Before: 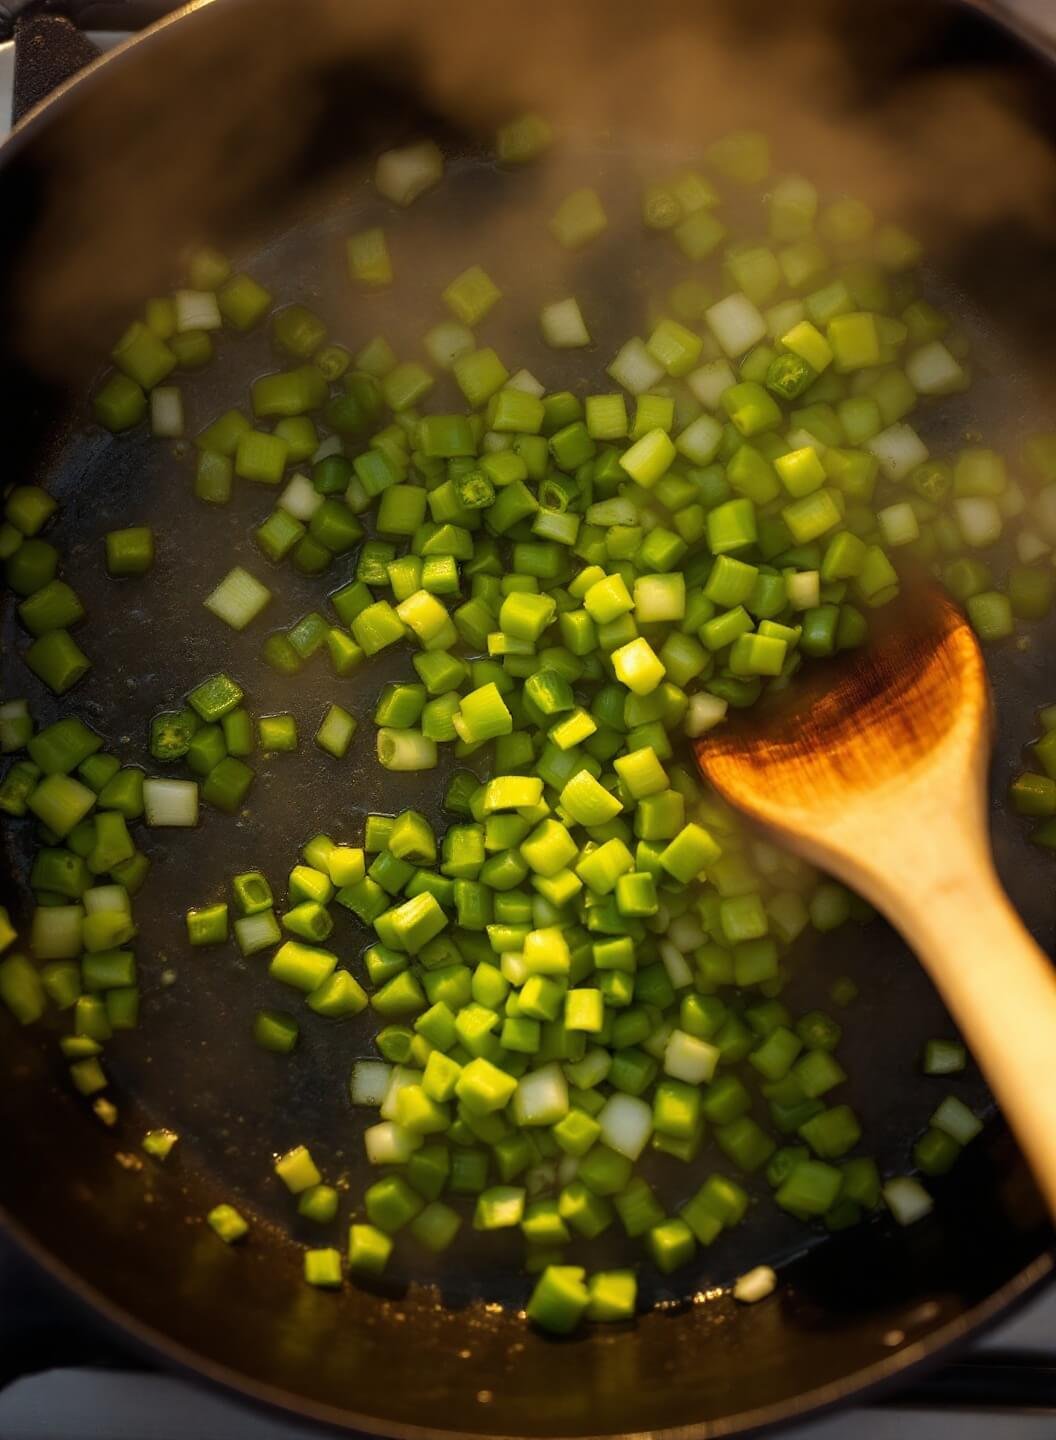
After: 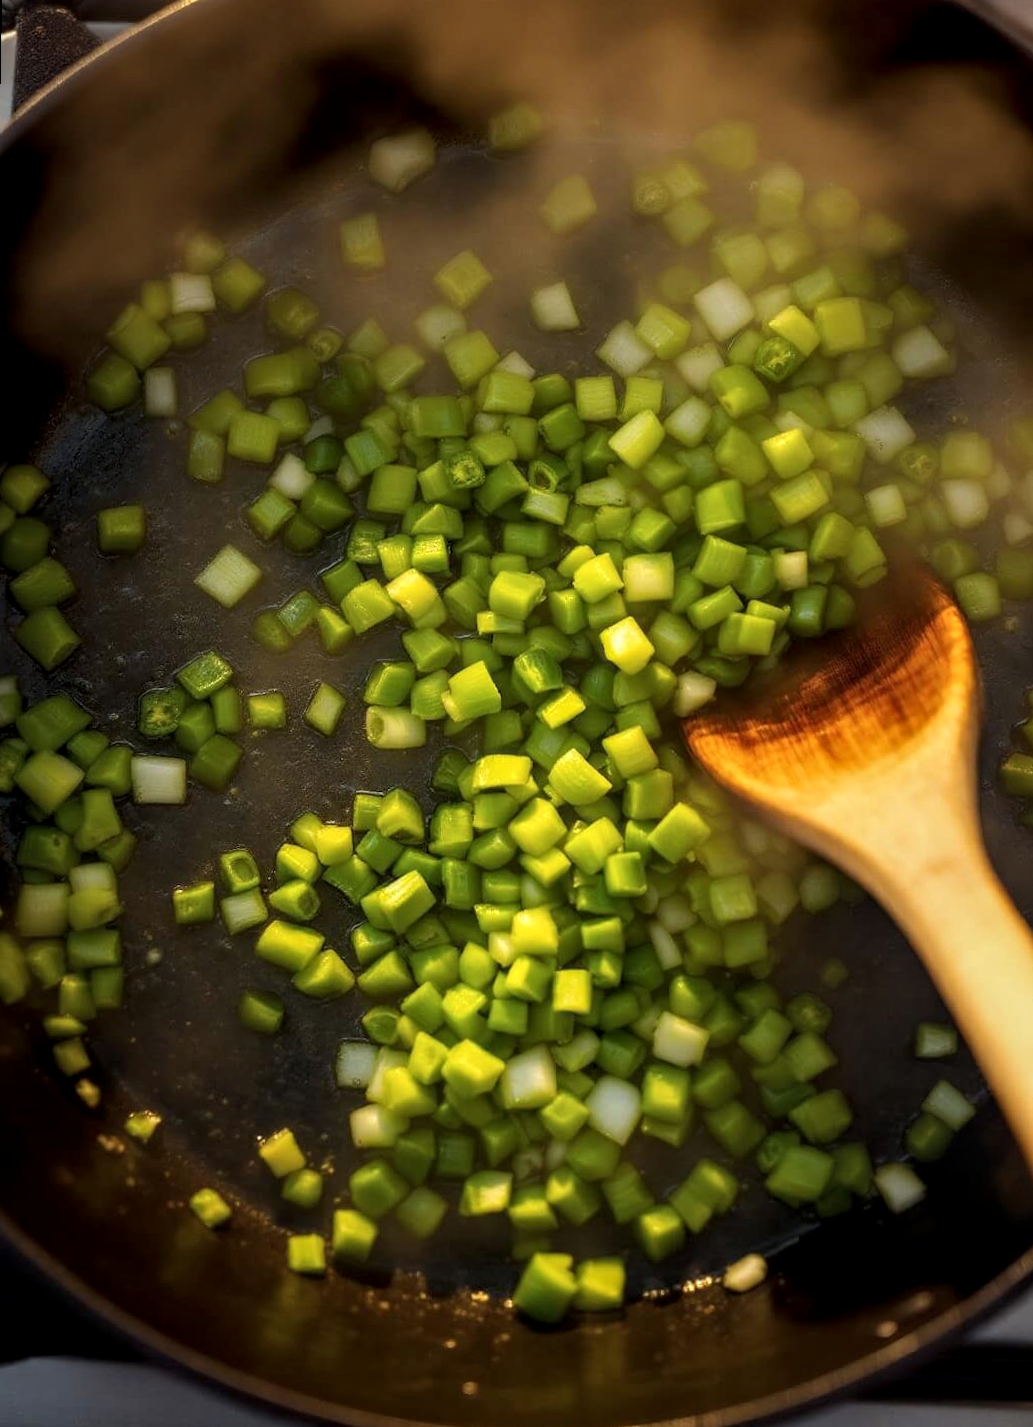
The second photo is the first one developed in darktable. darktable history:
local contrast: detail 130%
white balance: red 0.988, blue 1.017
rotate and perspective: rotation 0.226°, lens shift (vertical) -0.042, crop left 0.023, crop right 0.982, crop top 0.006, crop bottom 0.994
